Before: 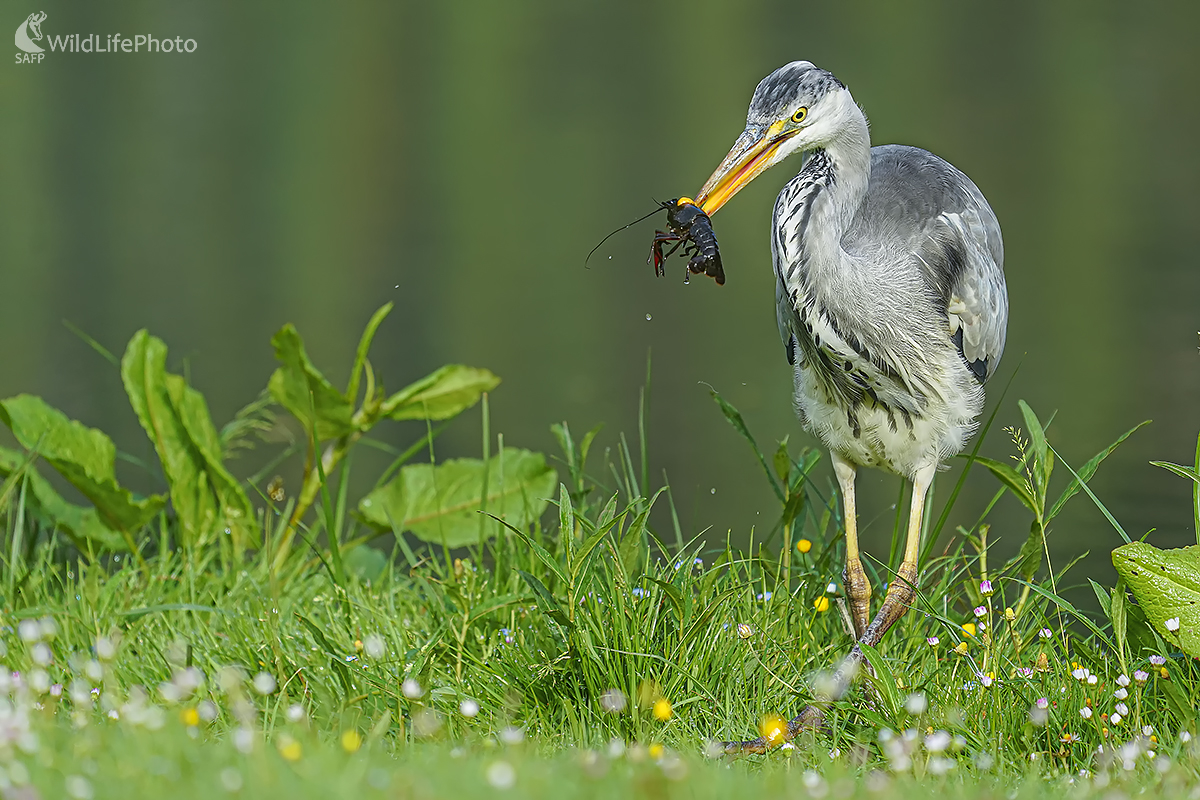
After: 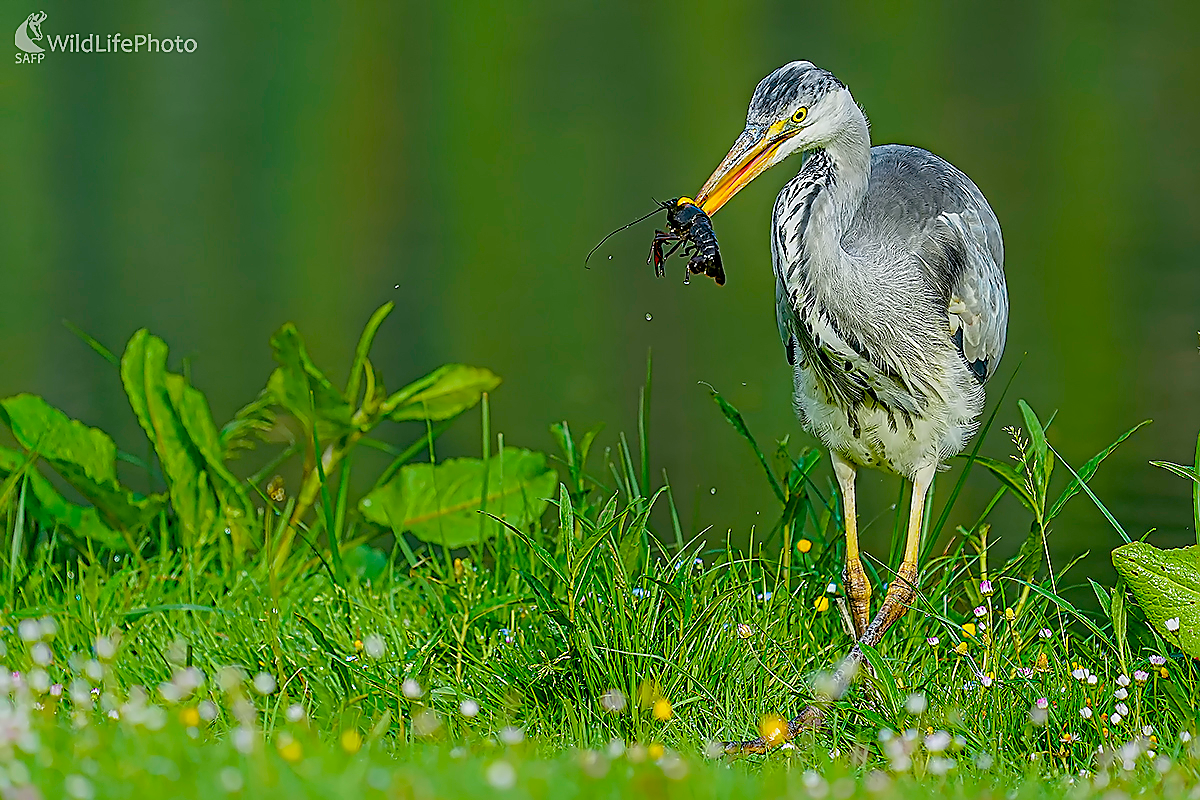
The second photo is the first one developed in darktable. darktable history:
color balance rgb: global offset › luminance -1.437%, perceptual saturation grading › global saturation 31.209%, contrast -9.563%
sharpen: radius 1.37, amount 1.268, threshold 0.738
